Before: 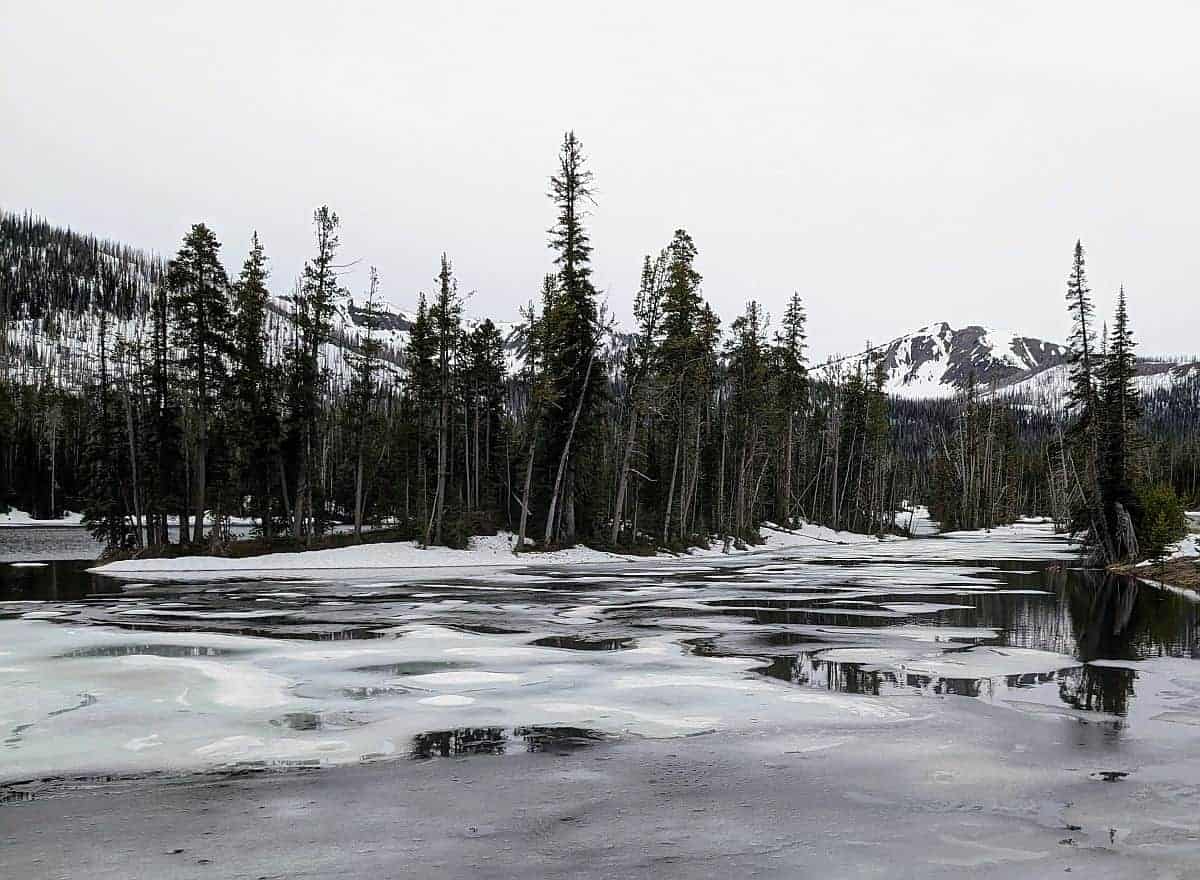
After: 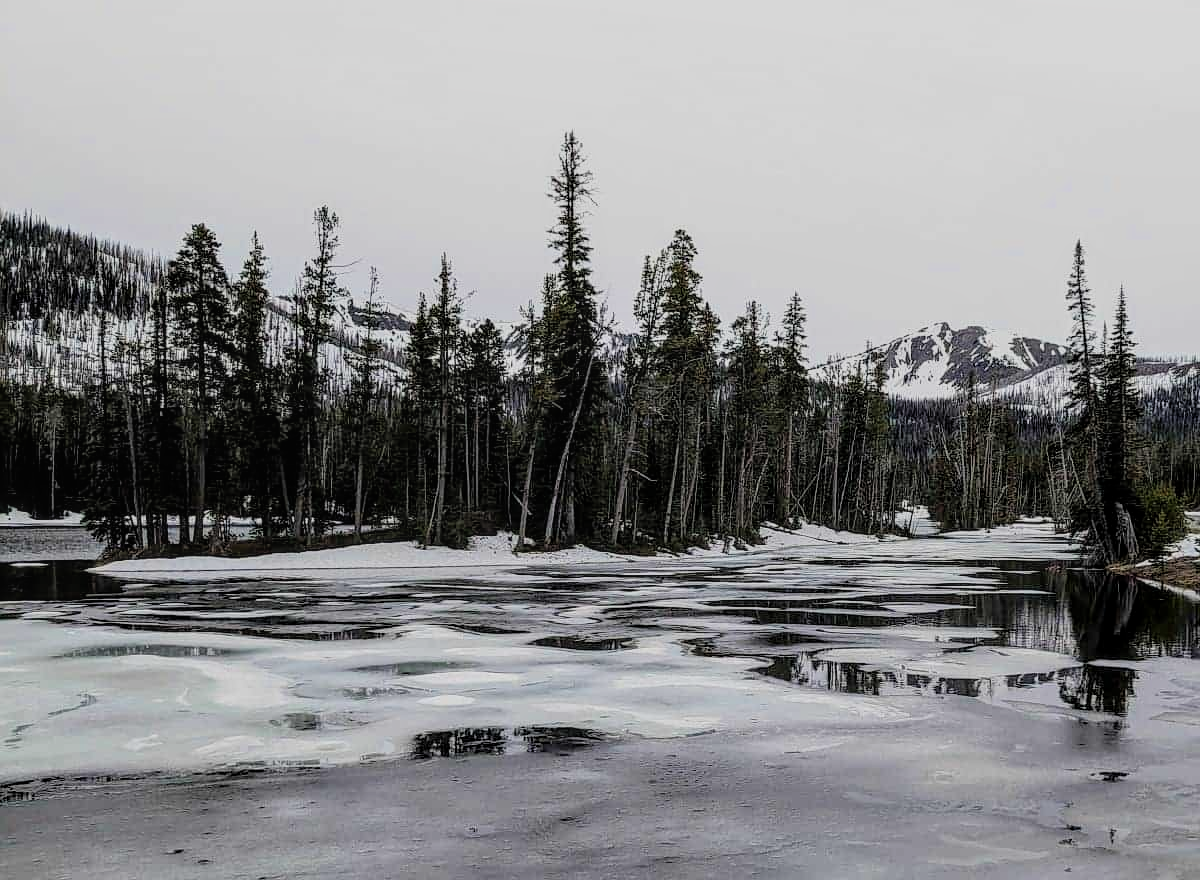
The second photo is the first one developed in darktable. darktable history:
filmic rgb: white relative exposure 3.8 EV, hardness 4.35
white balance: red 1, blue 1
local contrast: on, module defaults
